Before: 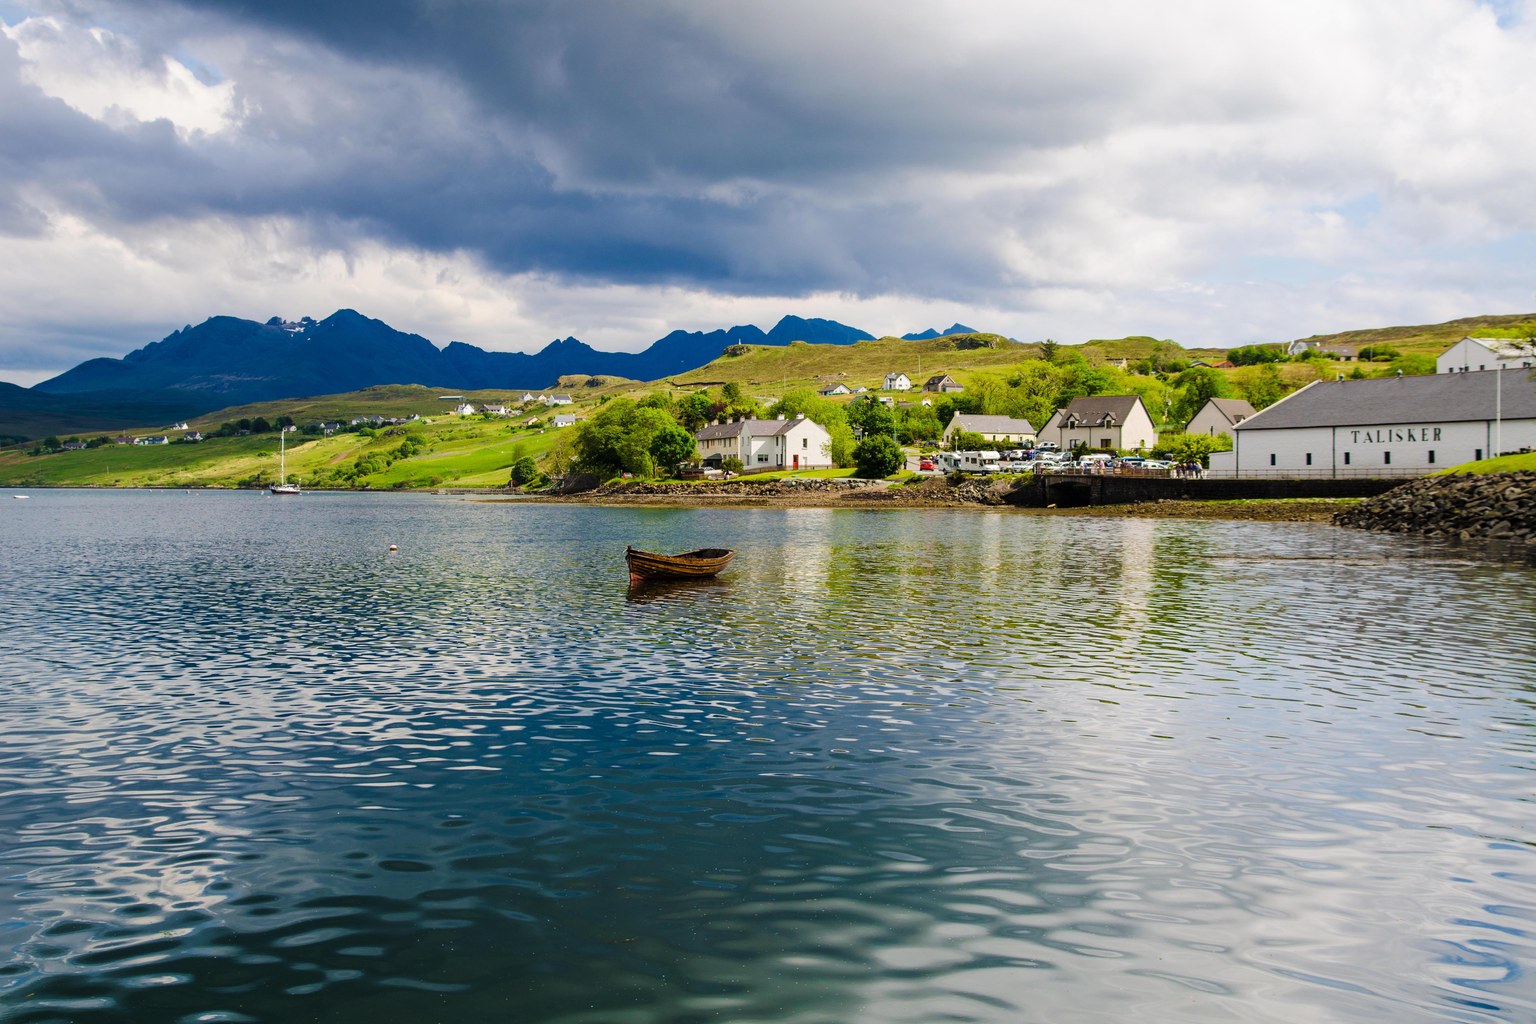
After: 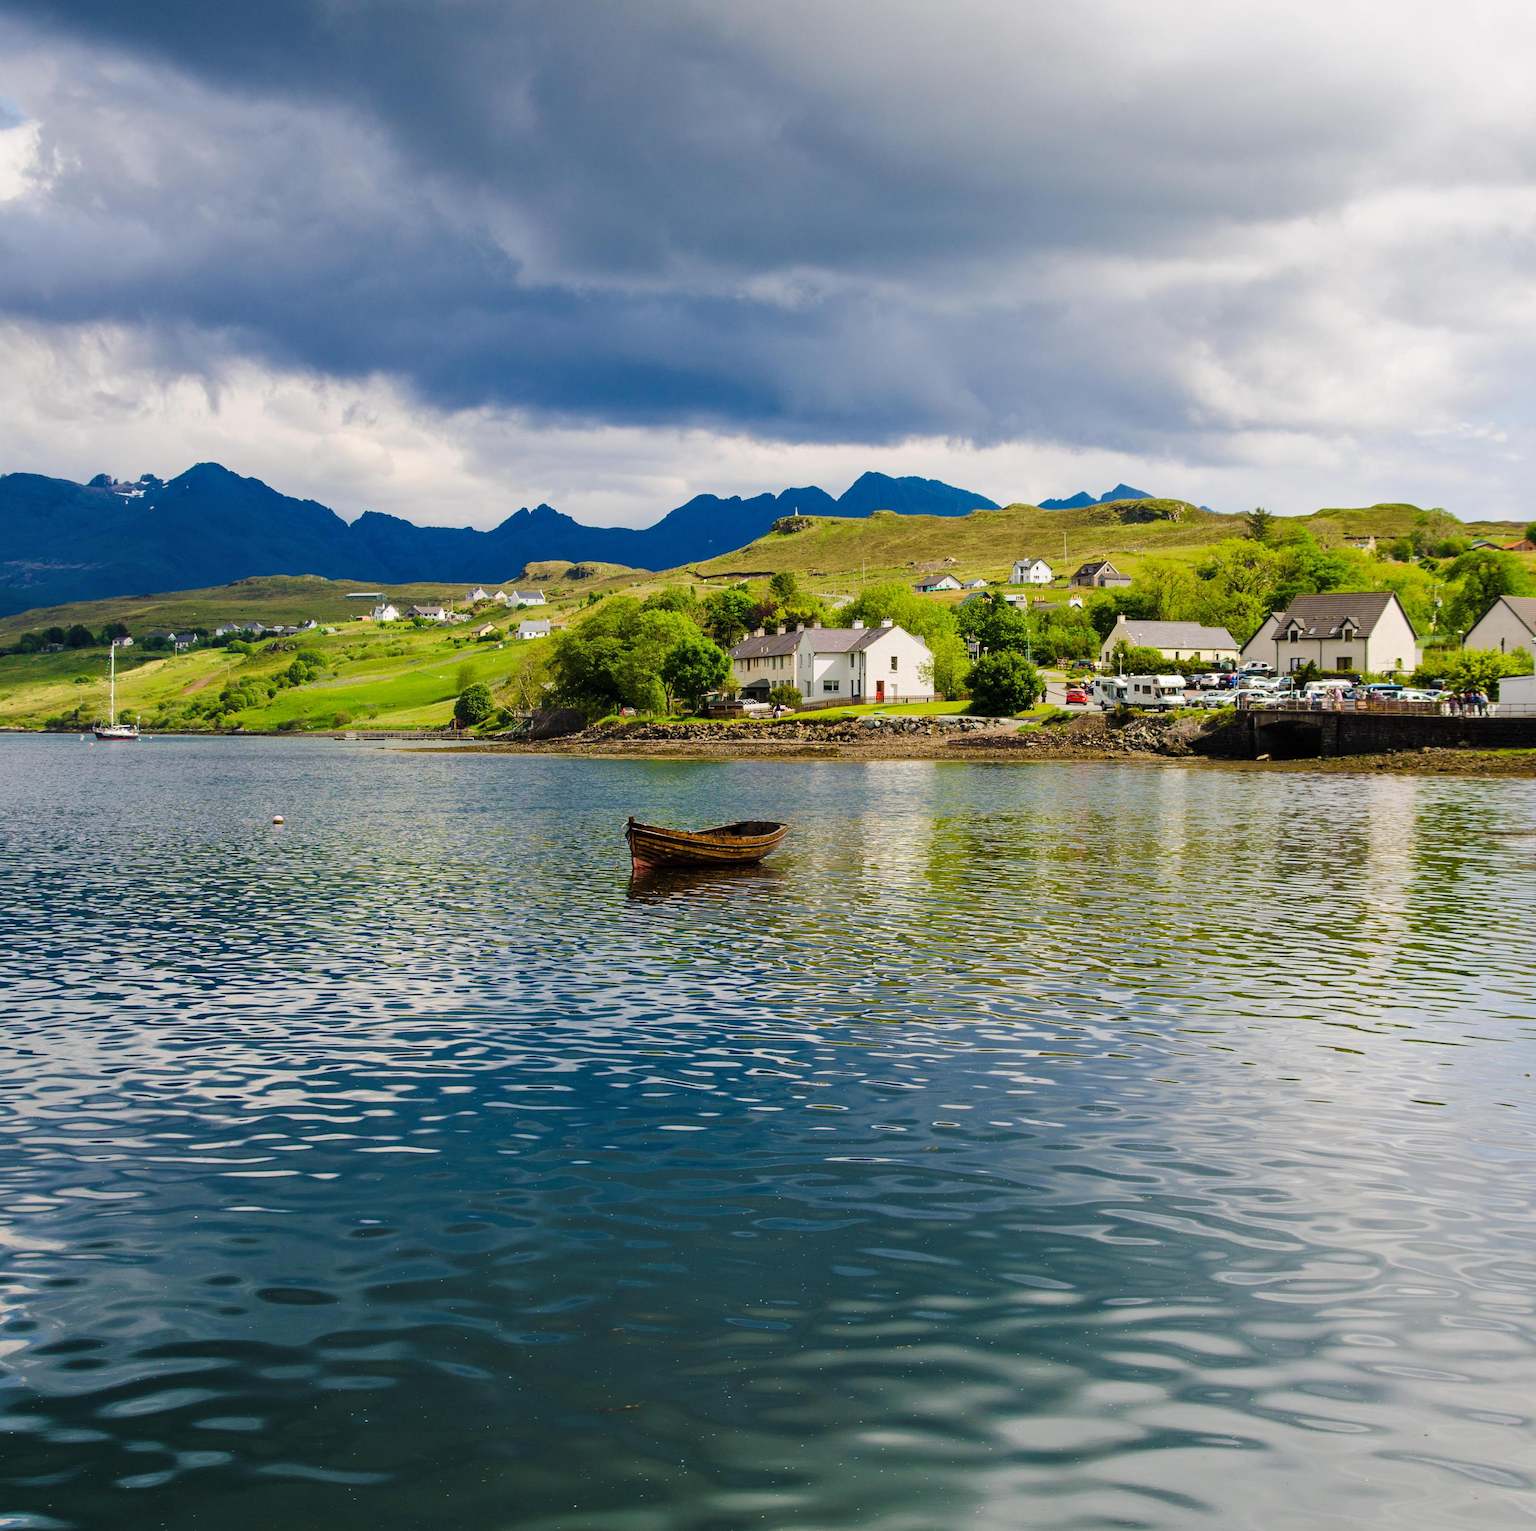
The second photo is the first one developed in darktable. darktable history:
crop and rotate: left 13.522%, right 19.646%
shadows and highlights: shadows 29.2, highlights -29.23, low approximation 0.01, soften with gaussian
